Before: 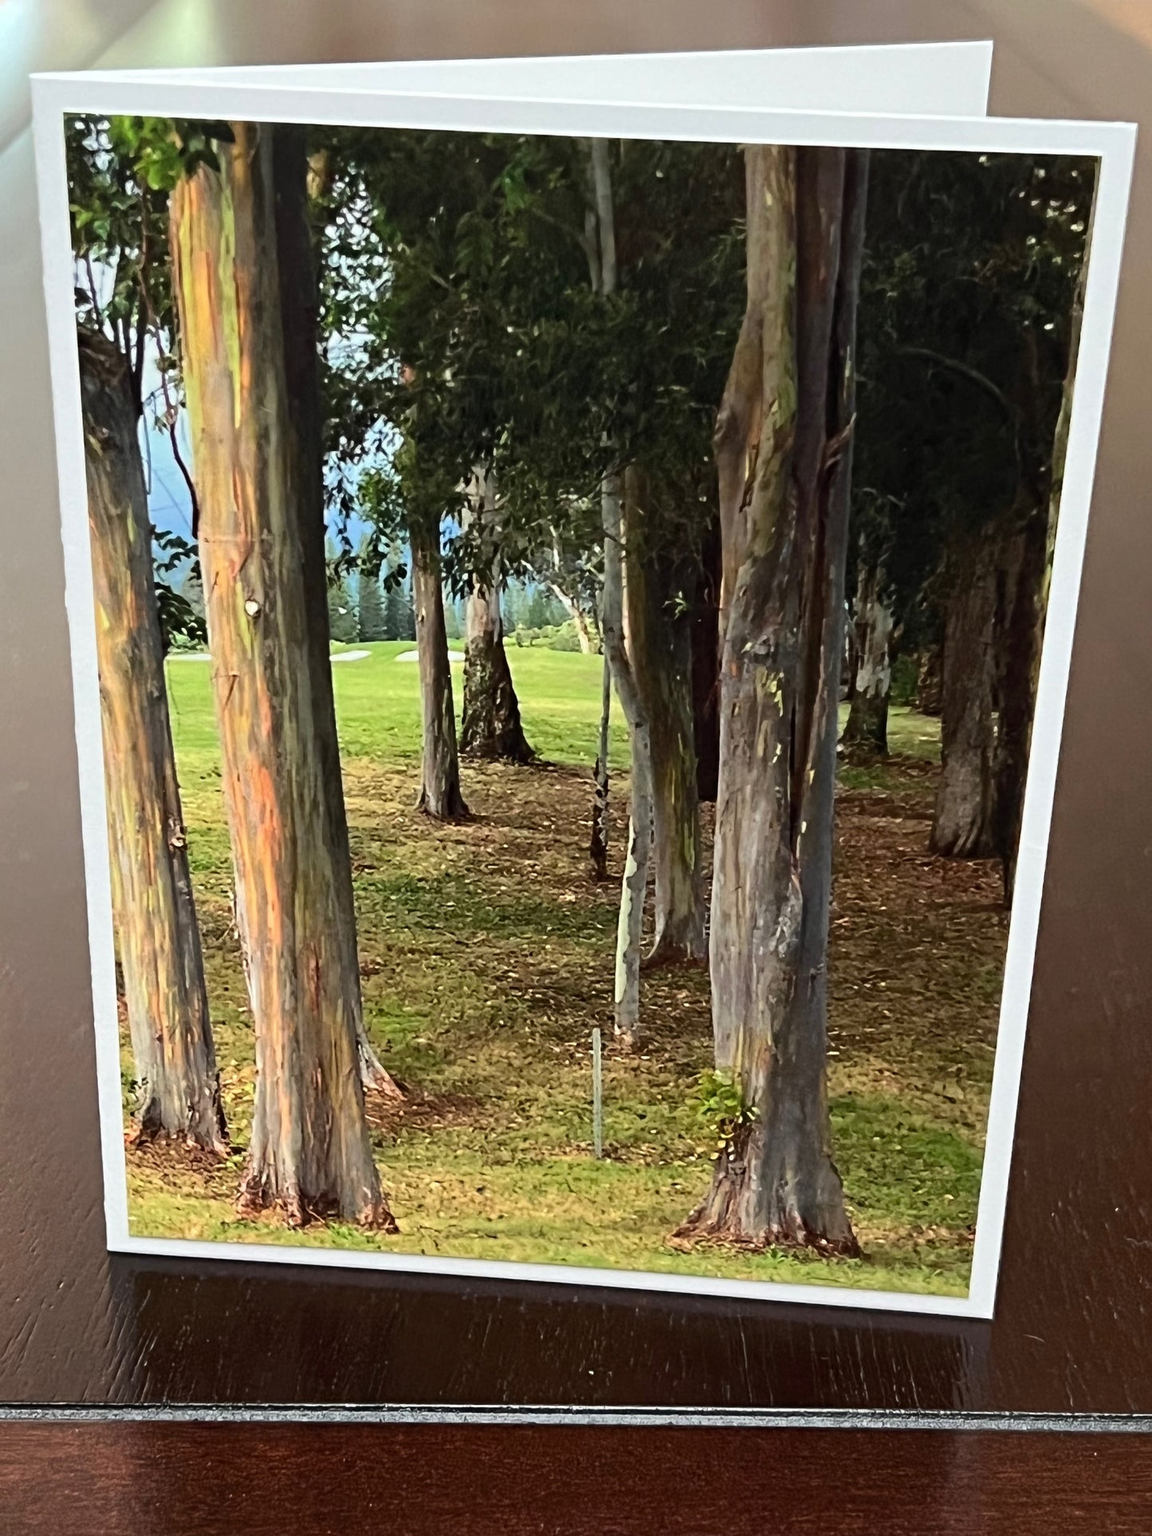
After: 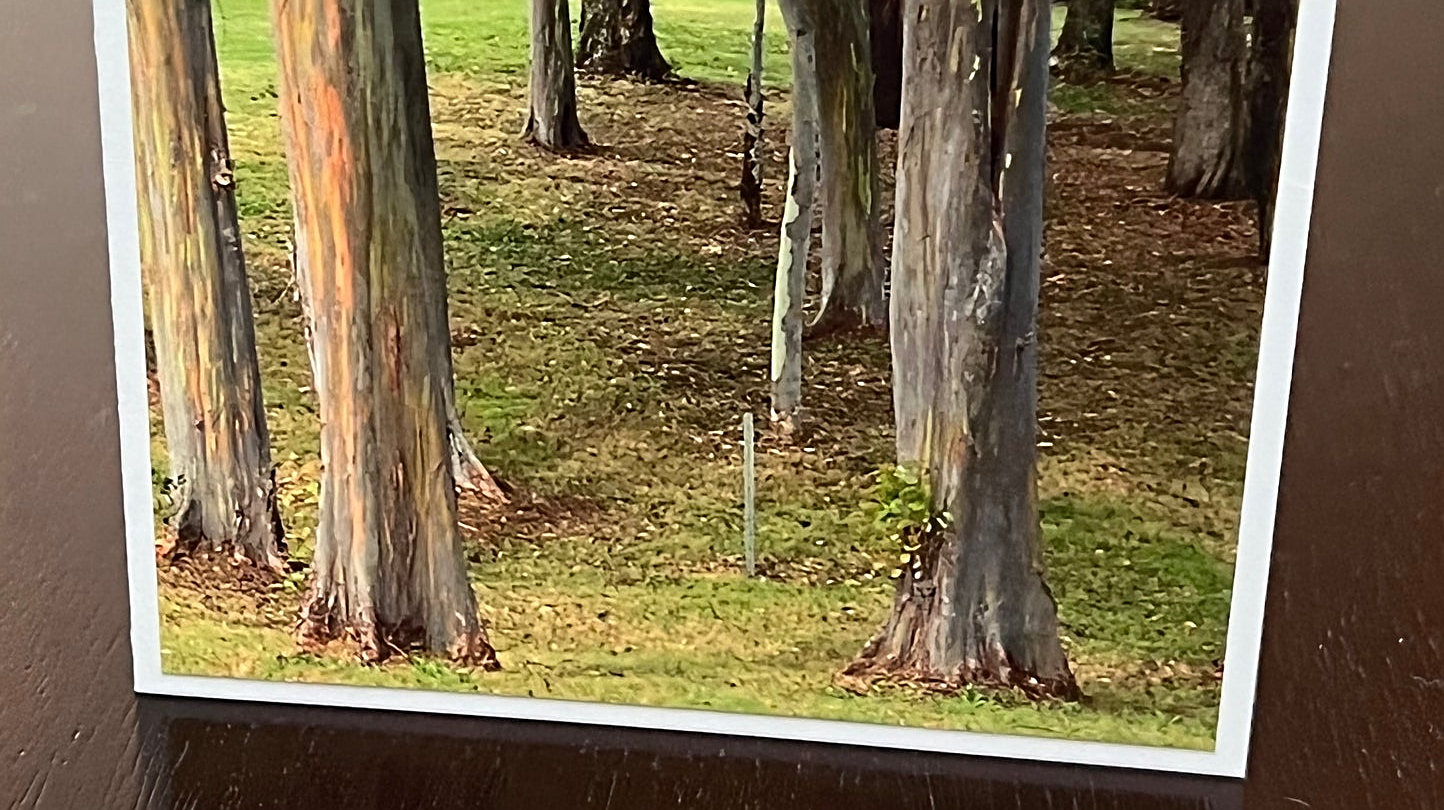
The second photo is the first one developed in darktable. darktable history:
crop: top 45.551%, bottom 12.262%
sharpen: on, module defaults
